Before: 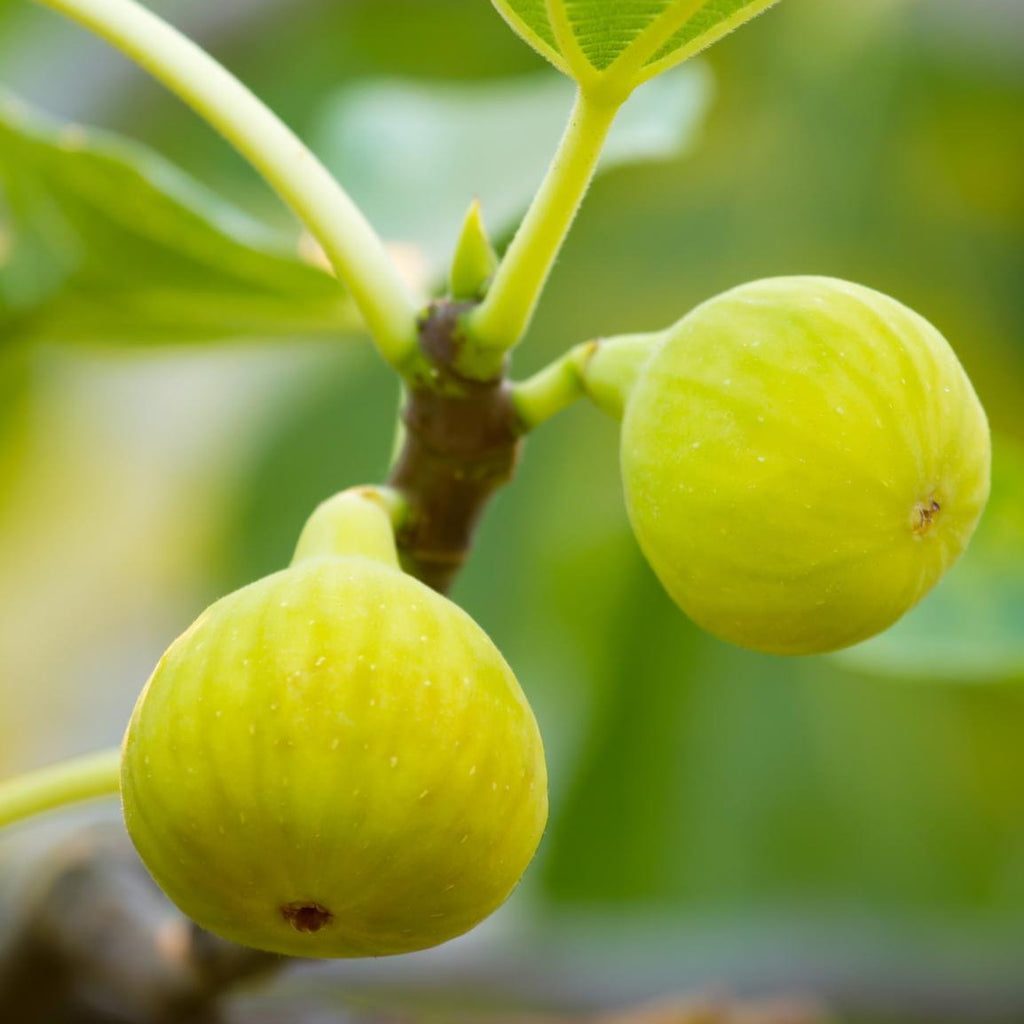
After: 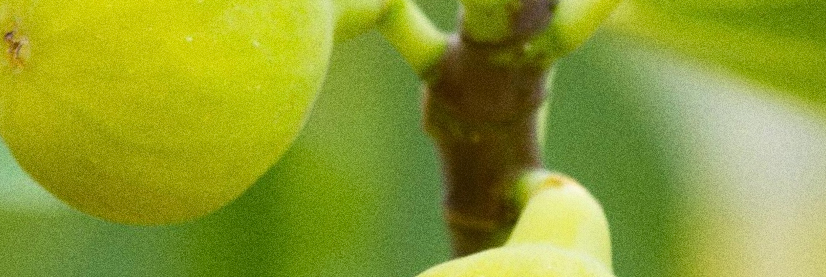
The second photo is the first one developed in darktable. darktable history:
crop and rotate: angle 16.12°, top 30.835%, bottom 35.653%
grain: coarseness 0.09 ISO, strength 40%
tone equalizer: on, module defaults
